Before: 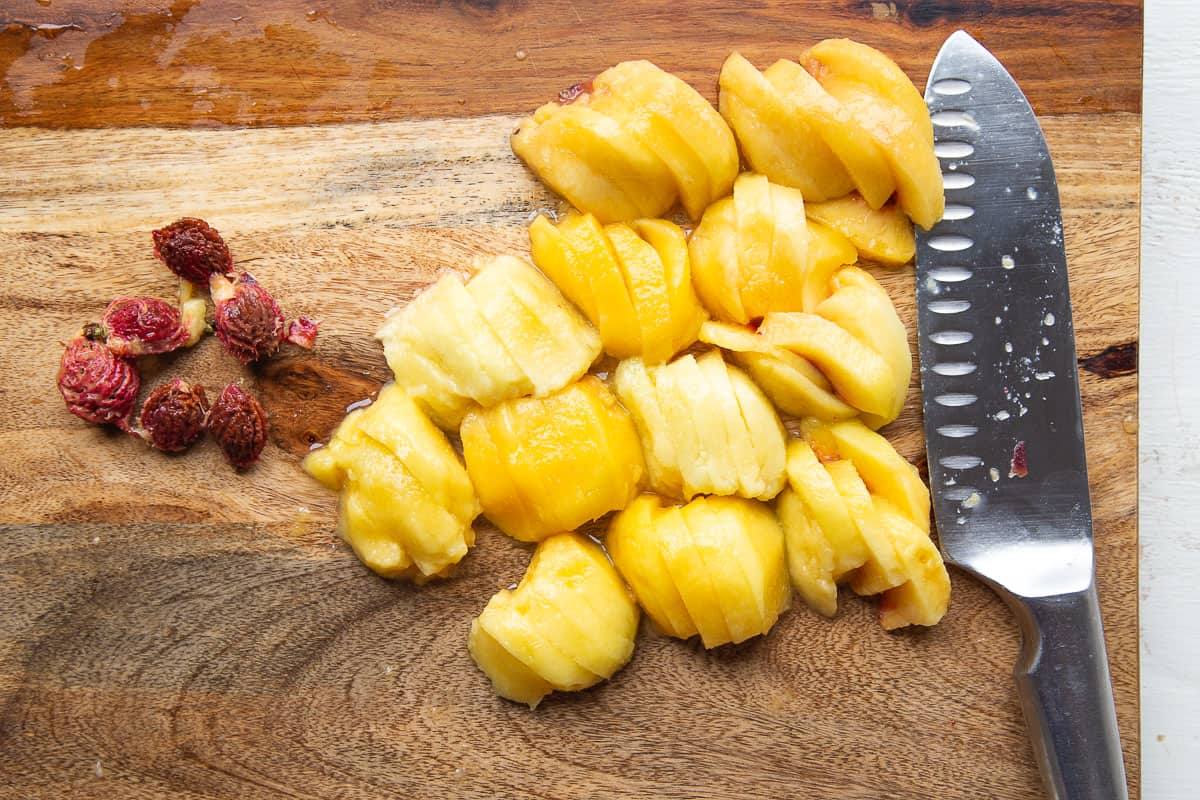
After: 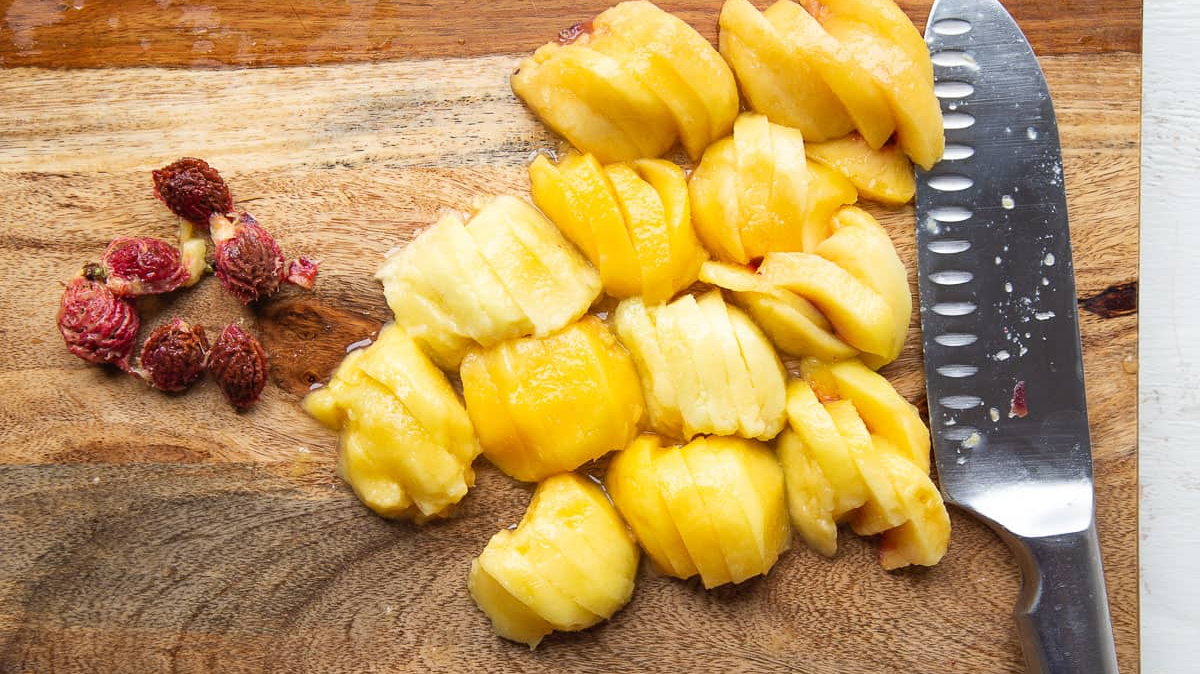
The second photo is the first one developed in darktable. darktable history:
crop: top 7.618%, bottom 8.122%
